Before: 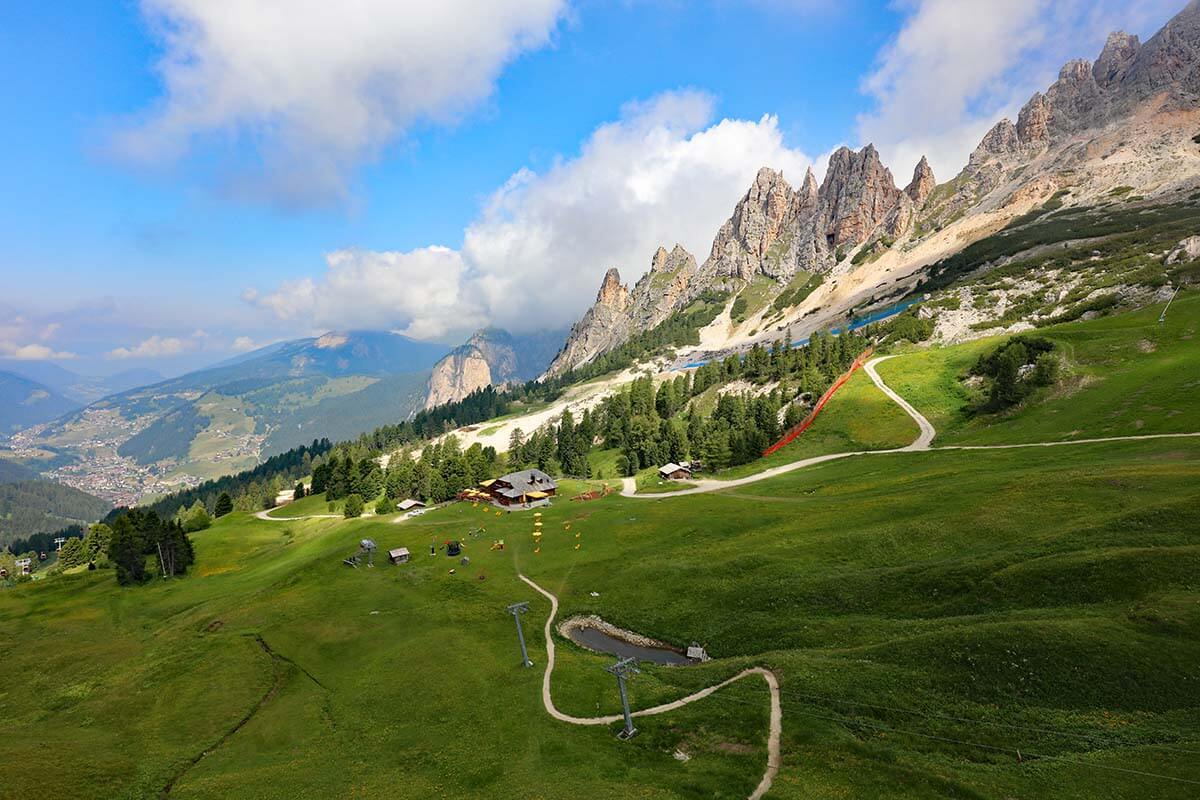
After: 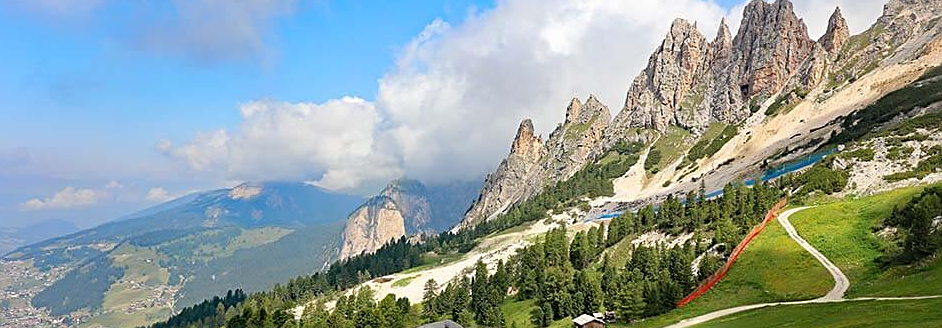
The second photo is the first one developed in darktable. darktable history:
sharpen: on, module defaults
crop: left 7.189%, top 18.746%, right 14.304%, bottom 40.191%
